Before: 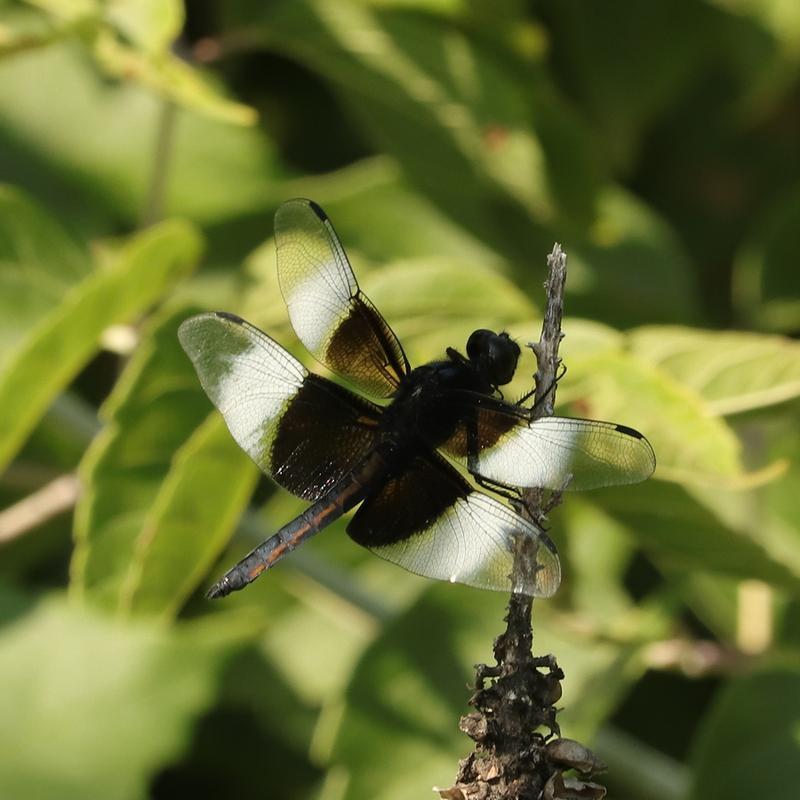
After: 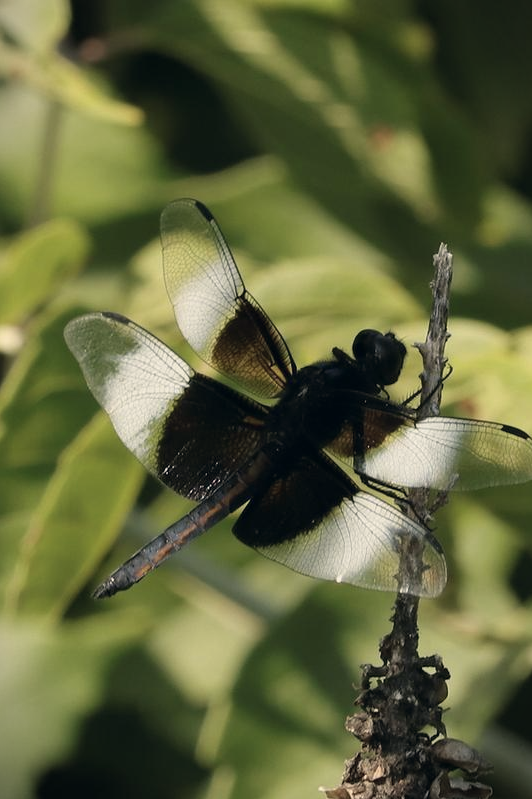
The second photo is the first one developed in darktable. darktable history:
color correction: highlights a* 2.76, highlights b* 5.02, shadows a* -1.91, shadows b* -4.84, saturation 0.799
exposure: exposure -0.18 EV, compensate exposure bias true, compensate highlight preservation false
vignetting: fall-off start 100.79%, fall-off radius 65.17%, automatic ratio true
crop and rotate: left 14.337%, right 19.142%
